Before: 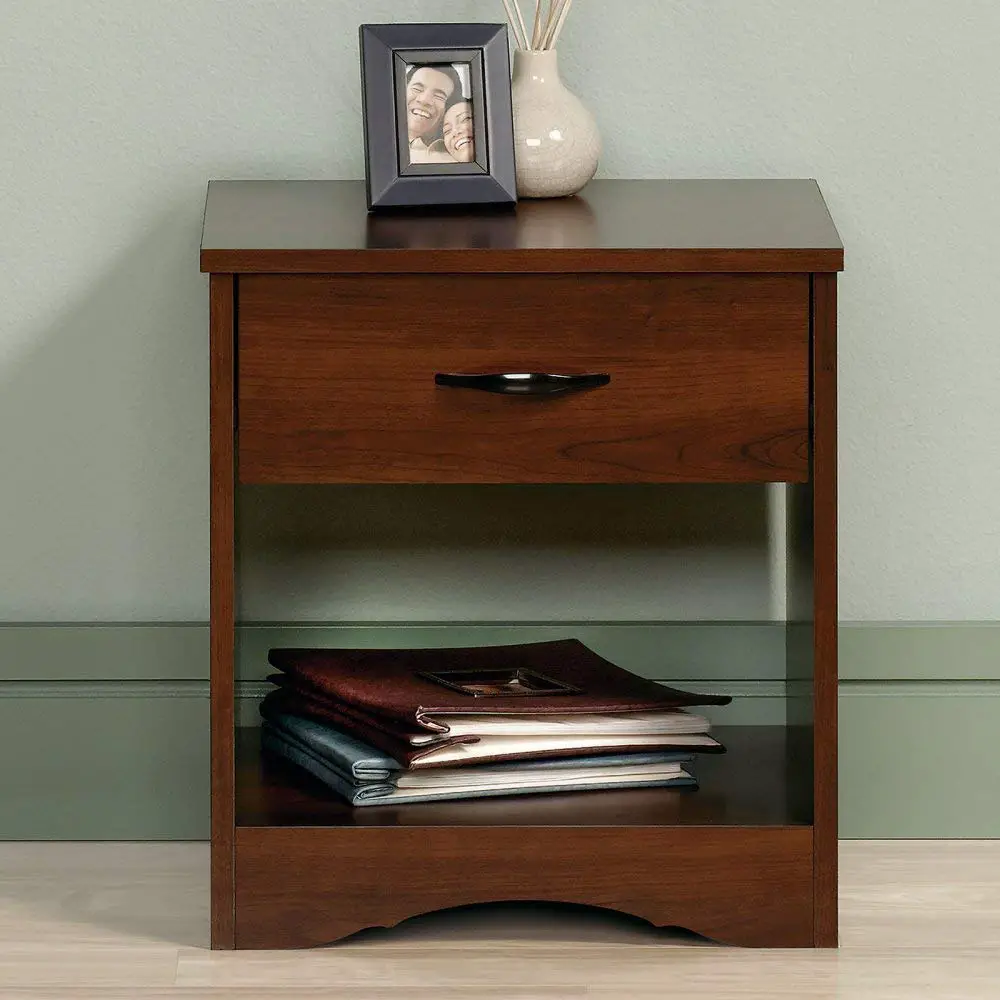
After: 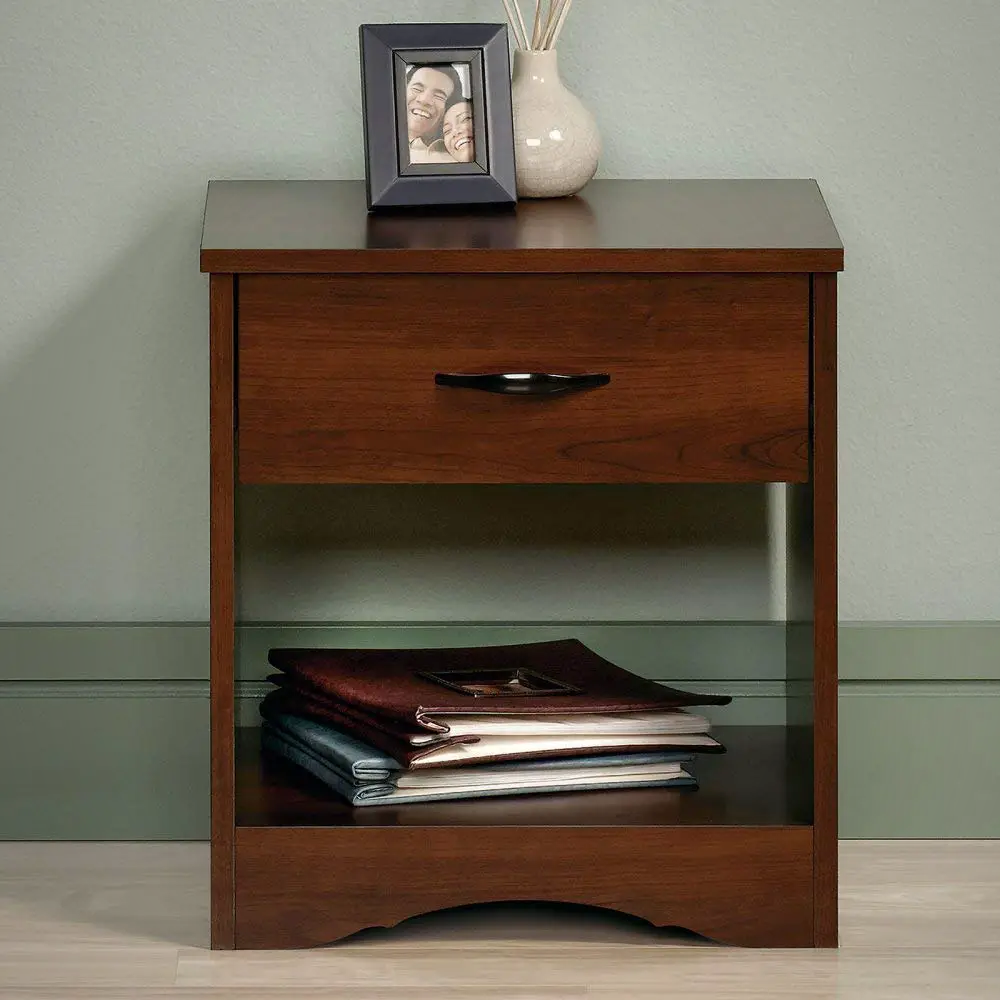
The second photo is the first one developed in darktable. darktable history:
tone equalizer: edges refinement/feathering 500, mask exposure compensation -1.57 EV, preserve details no
shadows and highlights: radius 336.79, shadows 28.25, soften with gaussian
vignetting: fall-off start 96.37%, fall-off radius 101.23%, brightness -0.304, saturation -0.065, width/height ratio 0.609
